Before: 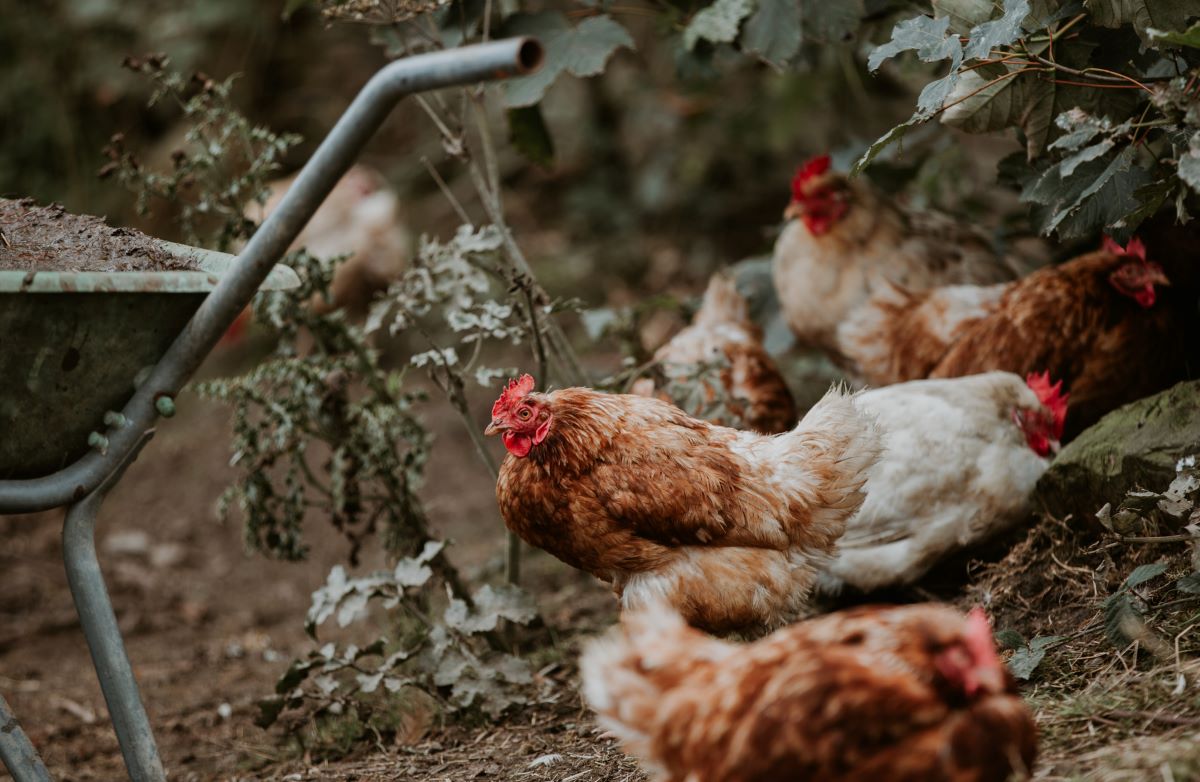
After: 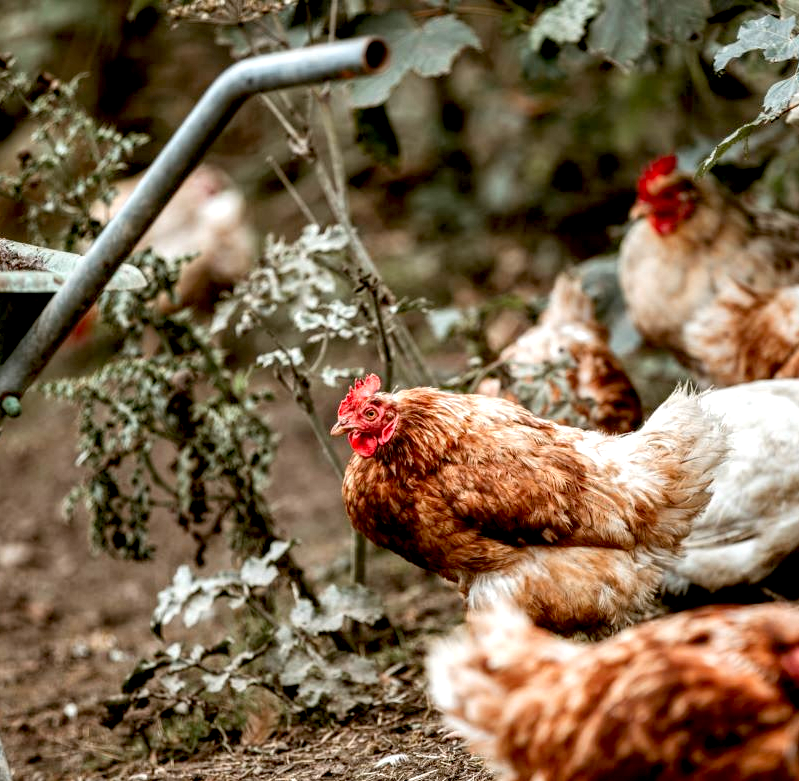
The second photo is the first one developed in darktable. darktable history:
exposure: black level correction 0.008, exposure 0.97 EV, compensate highlight preservation false
local contrast: detail 130%
crop and rotate: left 12.836%, right 20.564%
